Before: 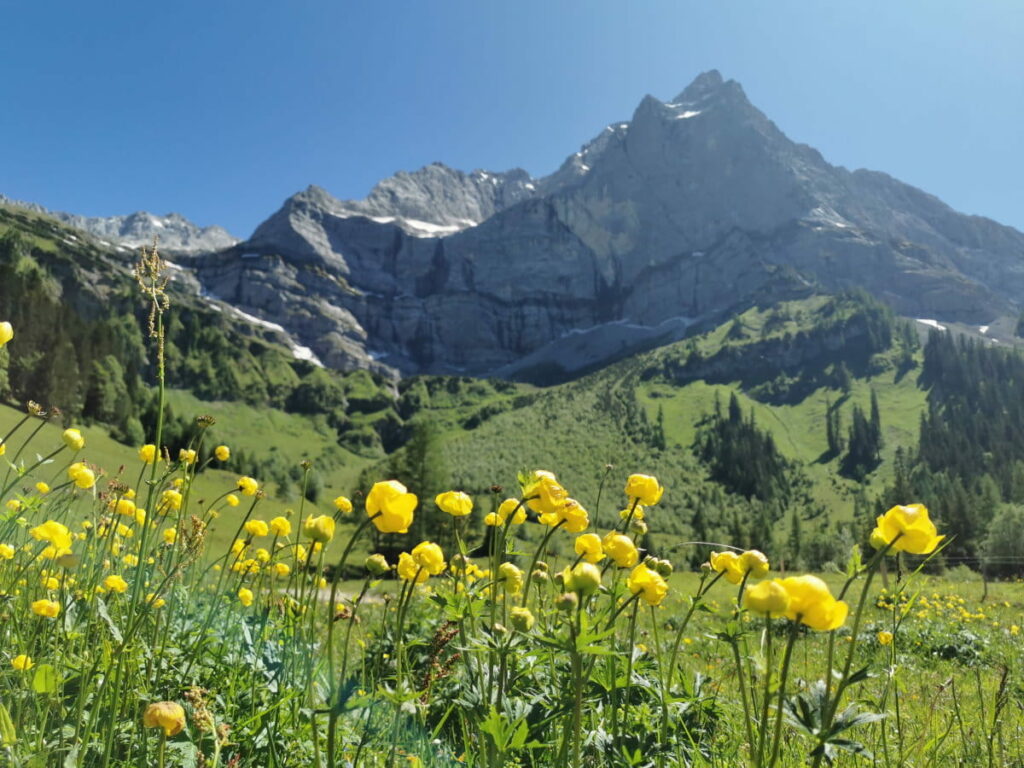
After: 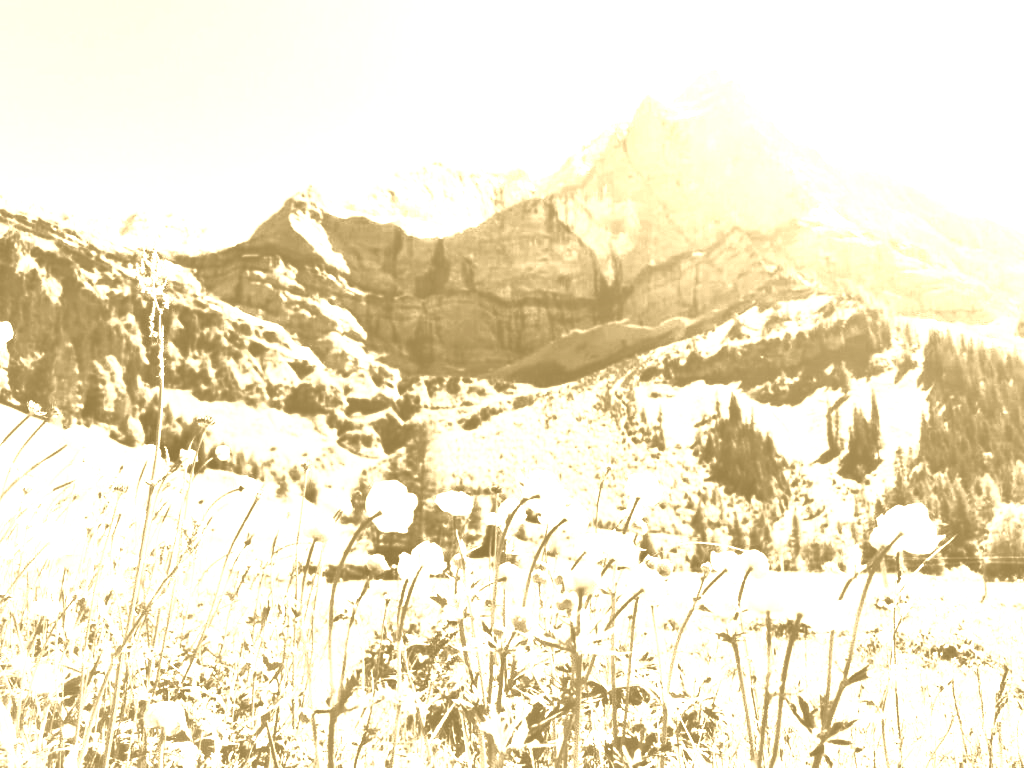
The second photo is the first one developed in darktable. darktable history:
colorize: hue 36°, source mix 100%
base curve: curves: ch0 [(0, 0.015) (0.085, 0.116) (0.134, 0.298) (0.19, 0.545) (0.296, 0.764) (0.599, 0.982) (1, 1)], preserve colors none
shadows and highlights: shadows 25, highlights -25
contrast brightness saturation: contrast 0.2, brightness 0.2, saturation 0.8
